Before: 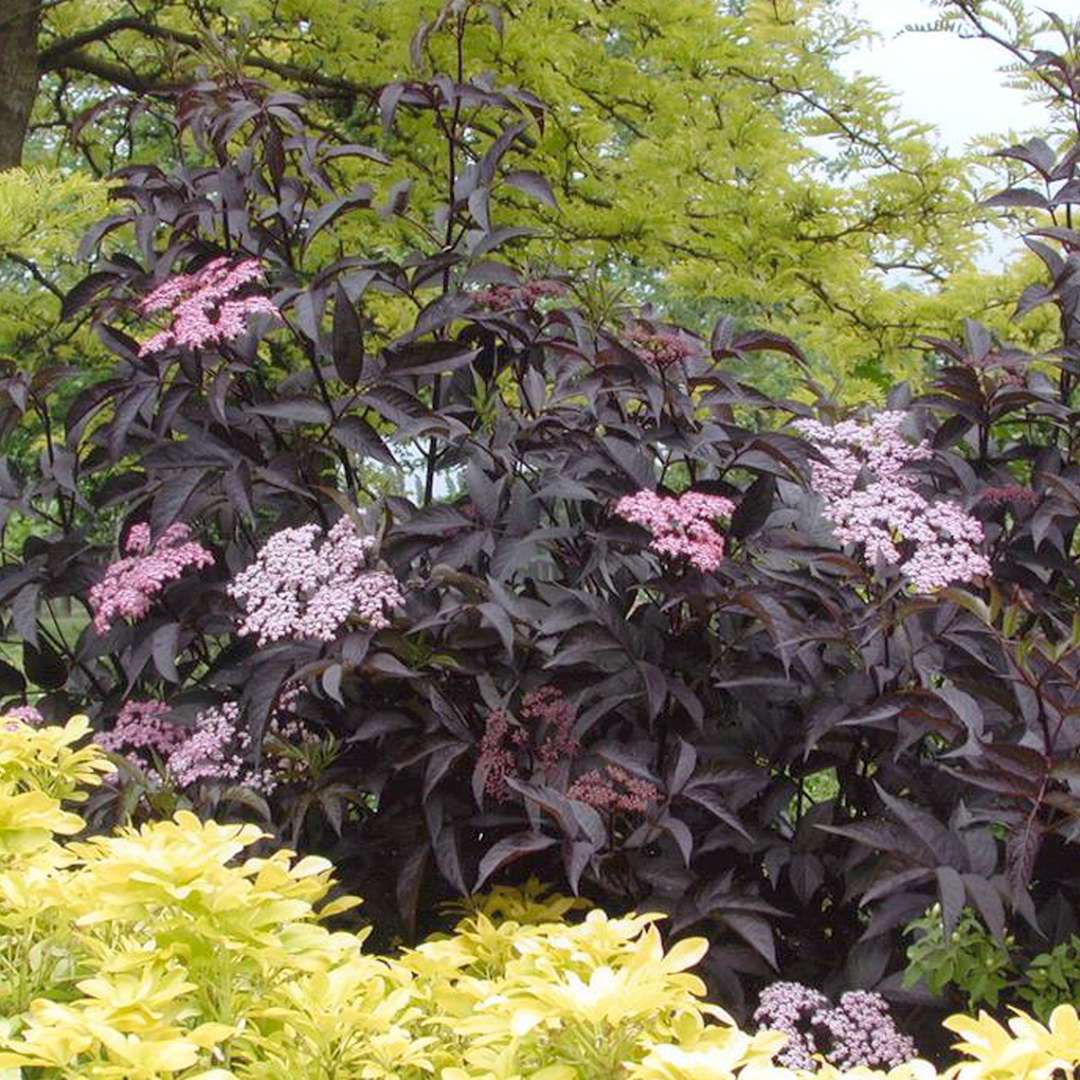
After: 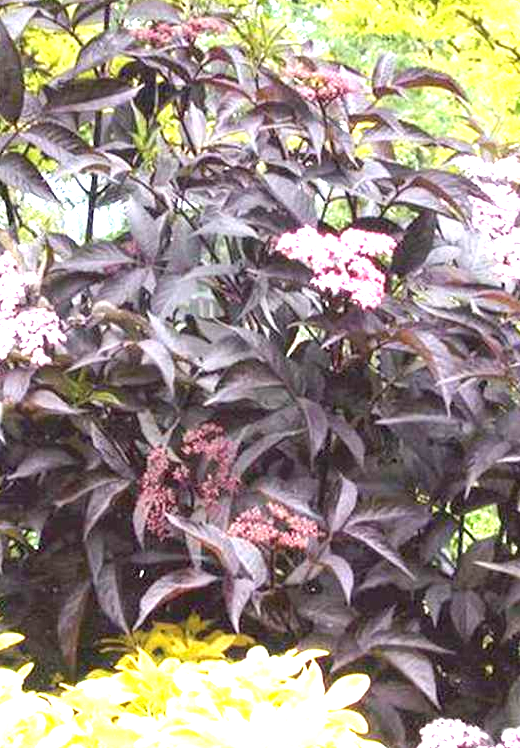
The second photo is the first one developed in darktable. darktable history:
crop: left 31.39%, top 24.379%, right 20.4%, bottom 6.288%
exposure: exposure 2 EV, compensate highlight preservation false
